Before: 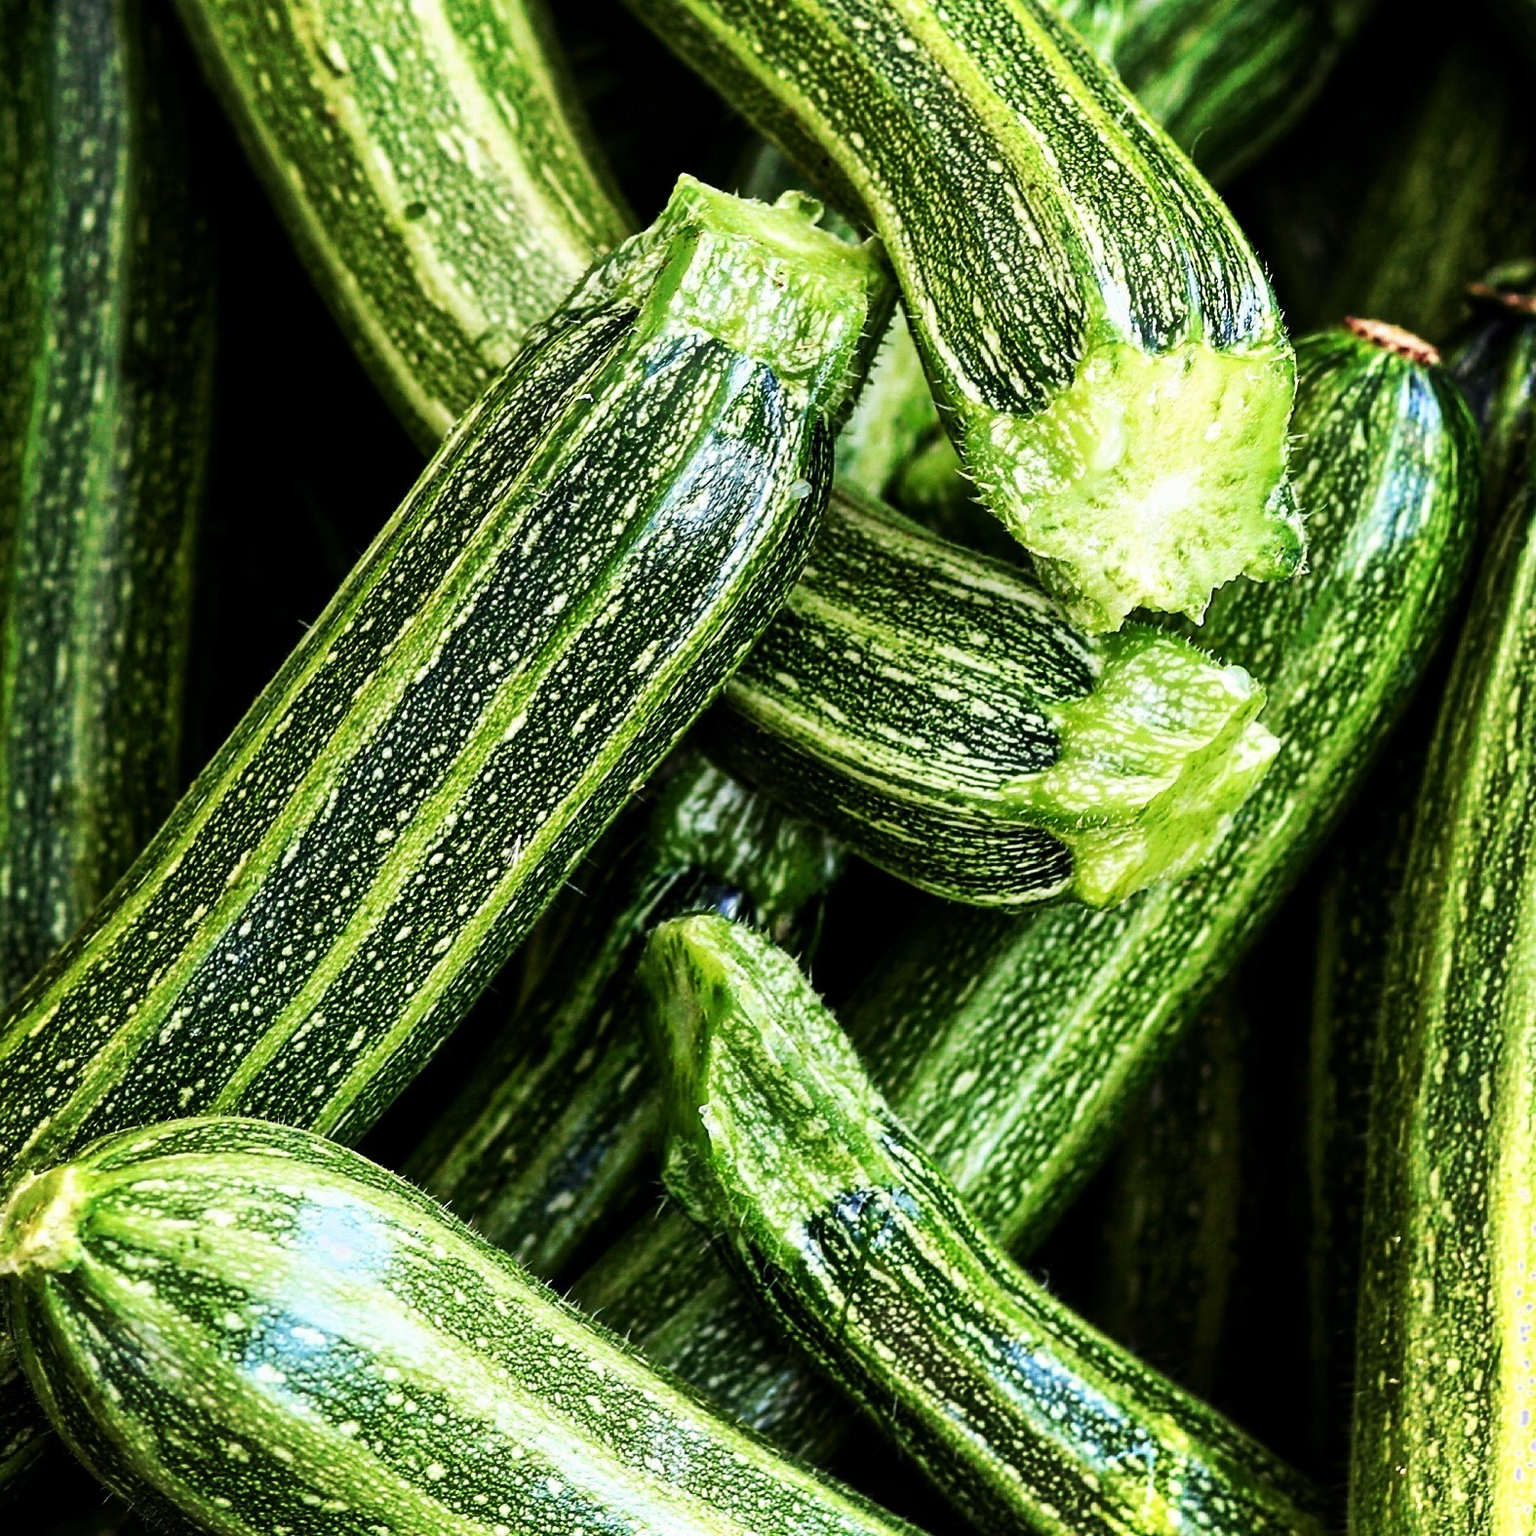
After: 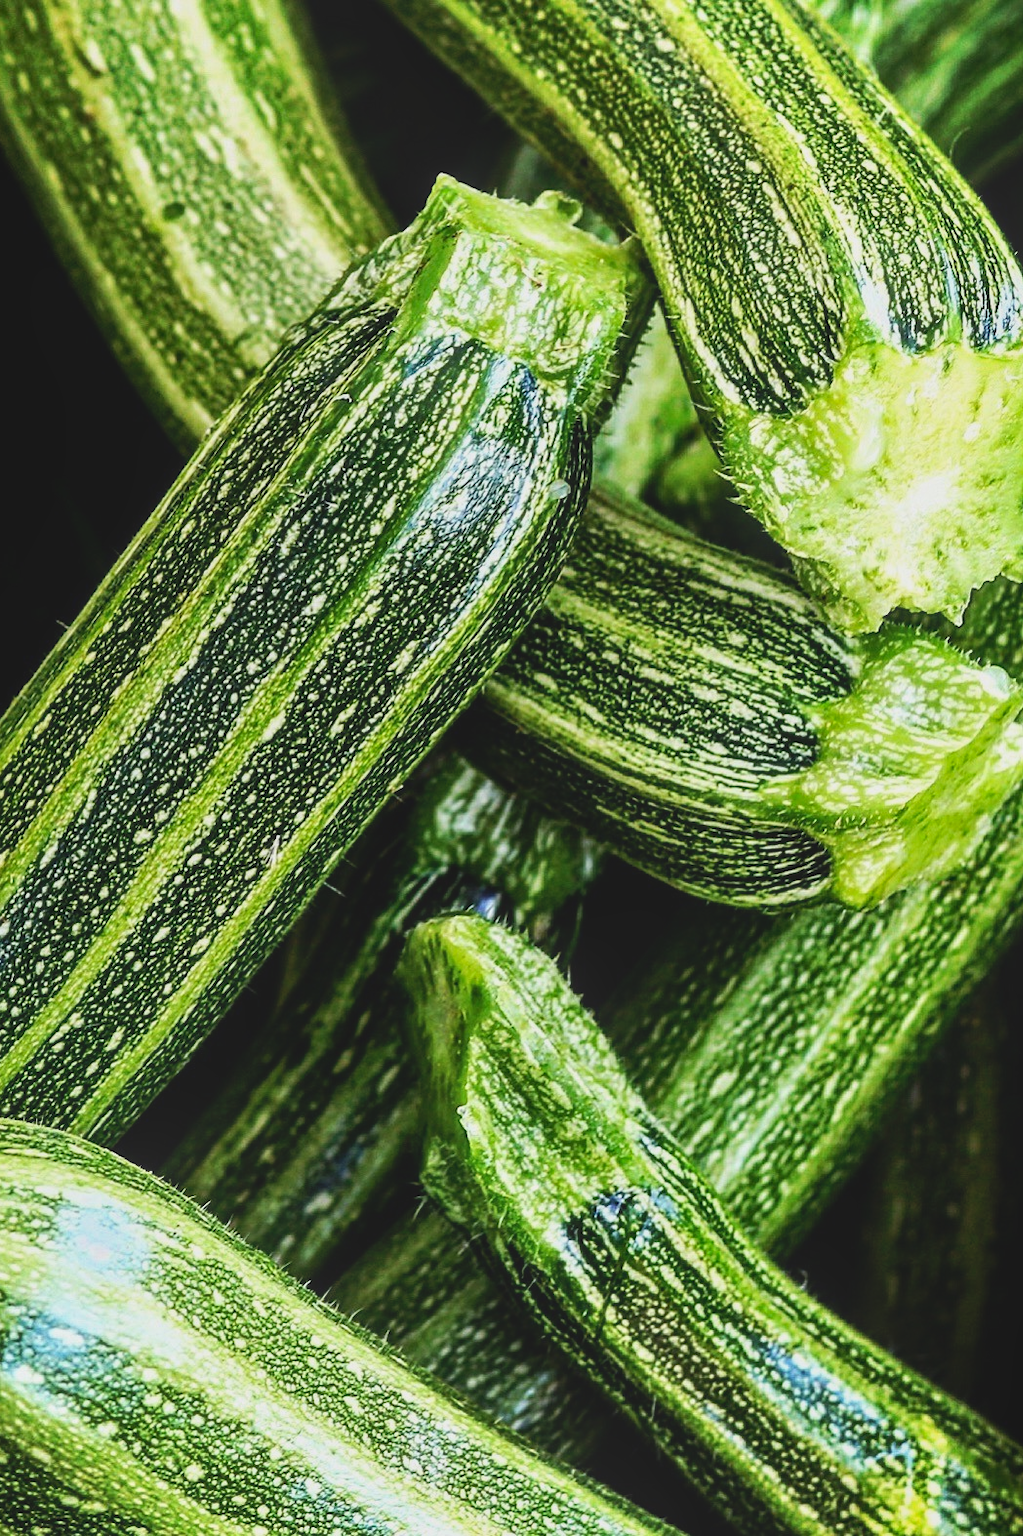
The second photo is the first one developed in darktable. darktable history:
local contrast: highlights 48%, shadows 0%, detail 100%
crop and rotate: left 15.754%, right 17.579%
